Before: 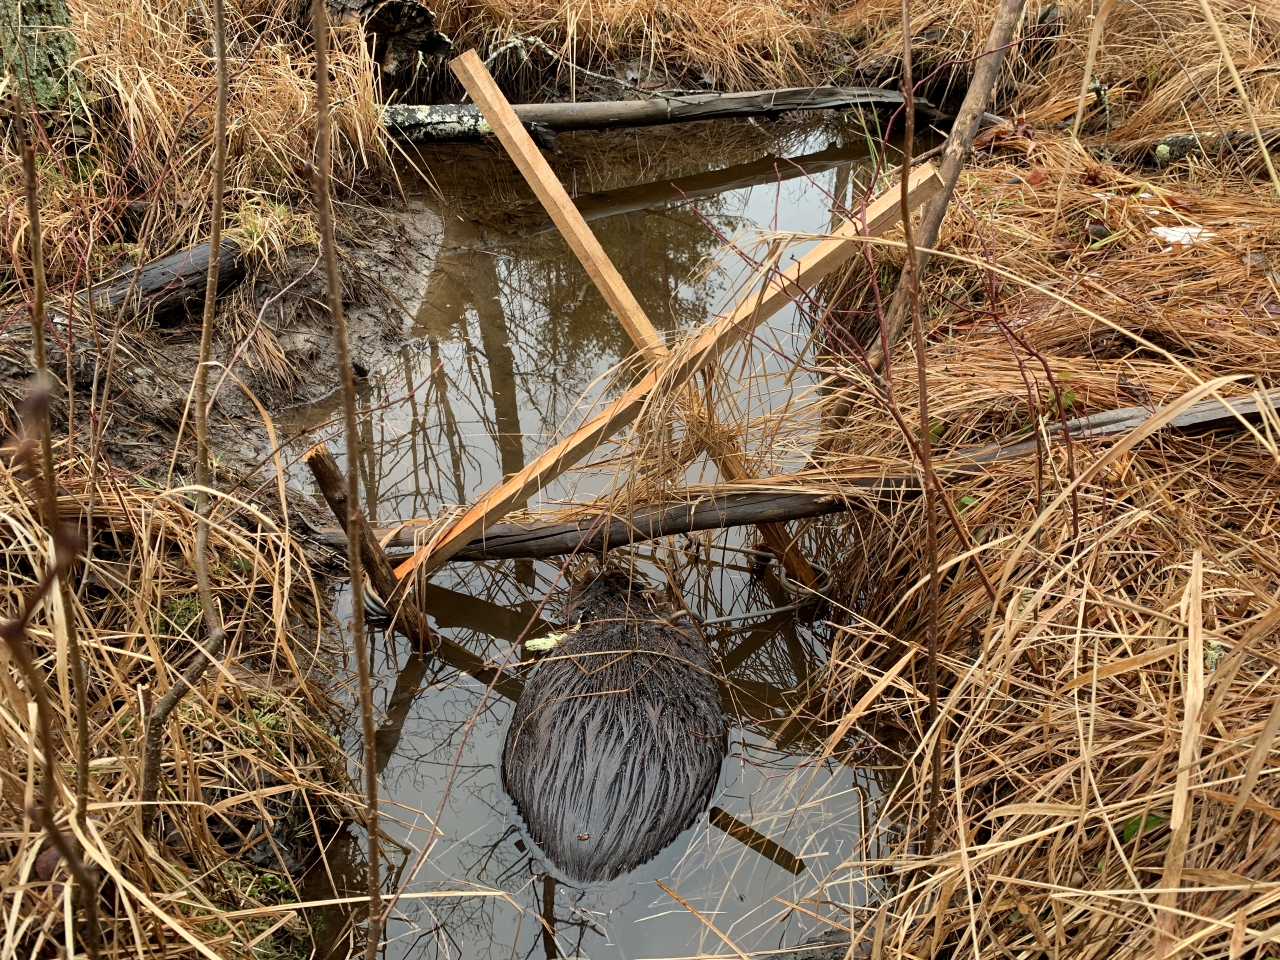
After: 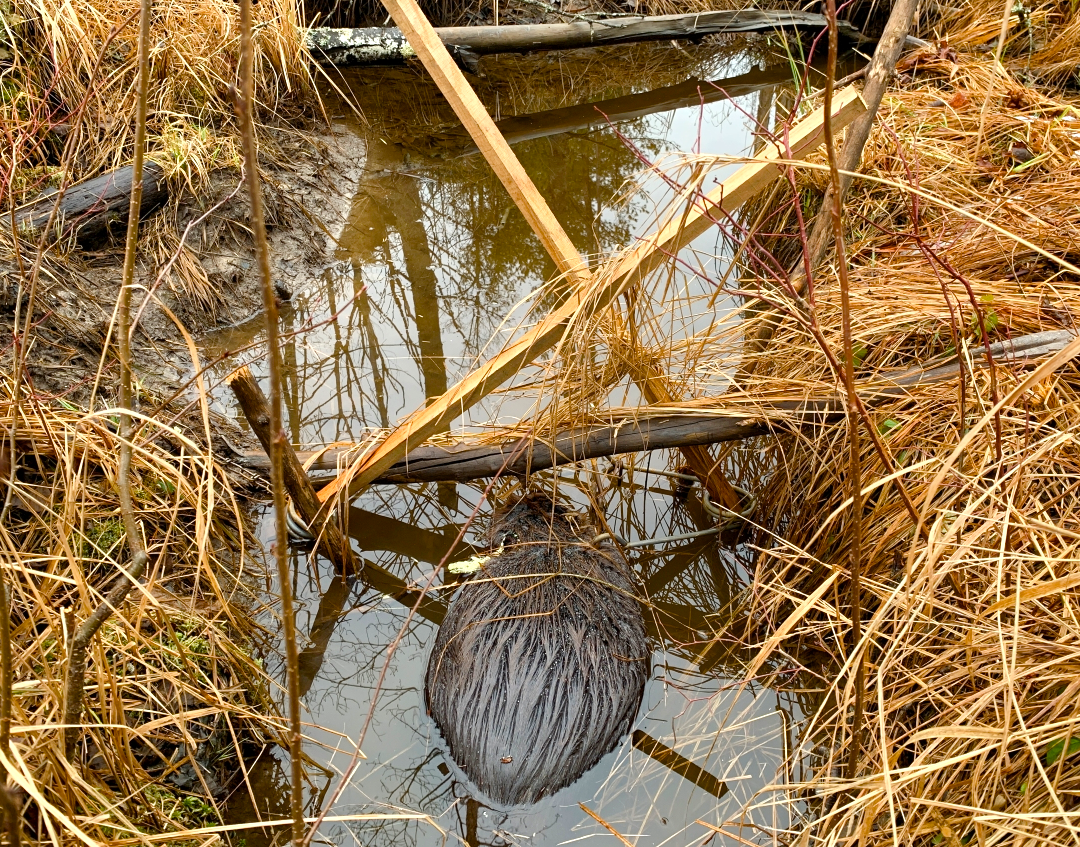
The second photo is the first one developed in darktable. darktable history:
crop: left 6.041%, top 8.022%, right 9.549%, bottom 3.697%
color balance rgb: perceptual saturation grading › global saturation 26.411%, perceptual saturation grading › highlights -28.465%, perceptual saturation grading › mid-tones 15.492%, perceptual saturation grading › shadows 34.387%, perceptual brilliance grading › global brilliance 17.222%, contrast -10.251%
